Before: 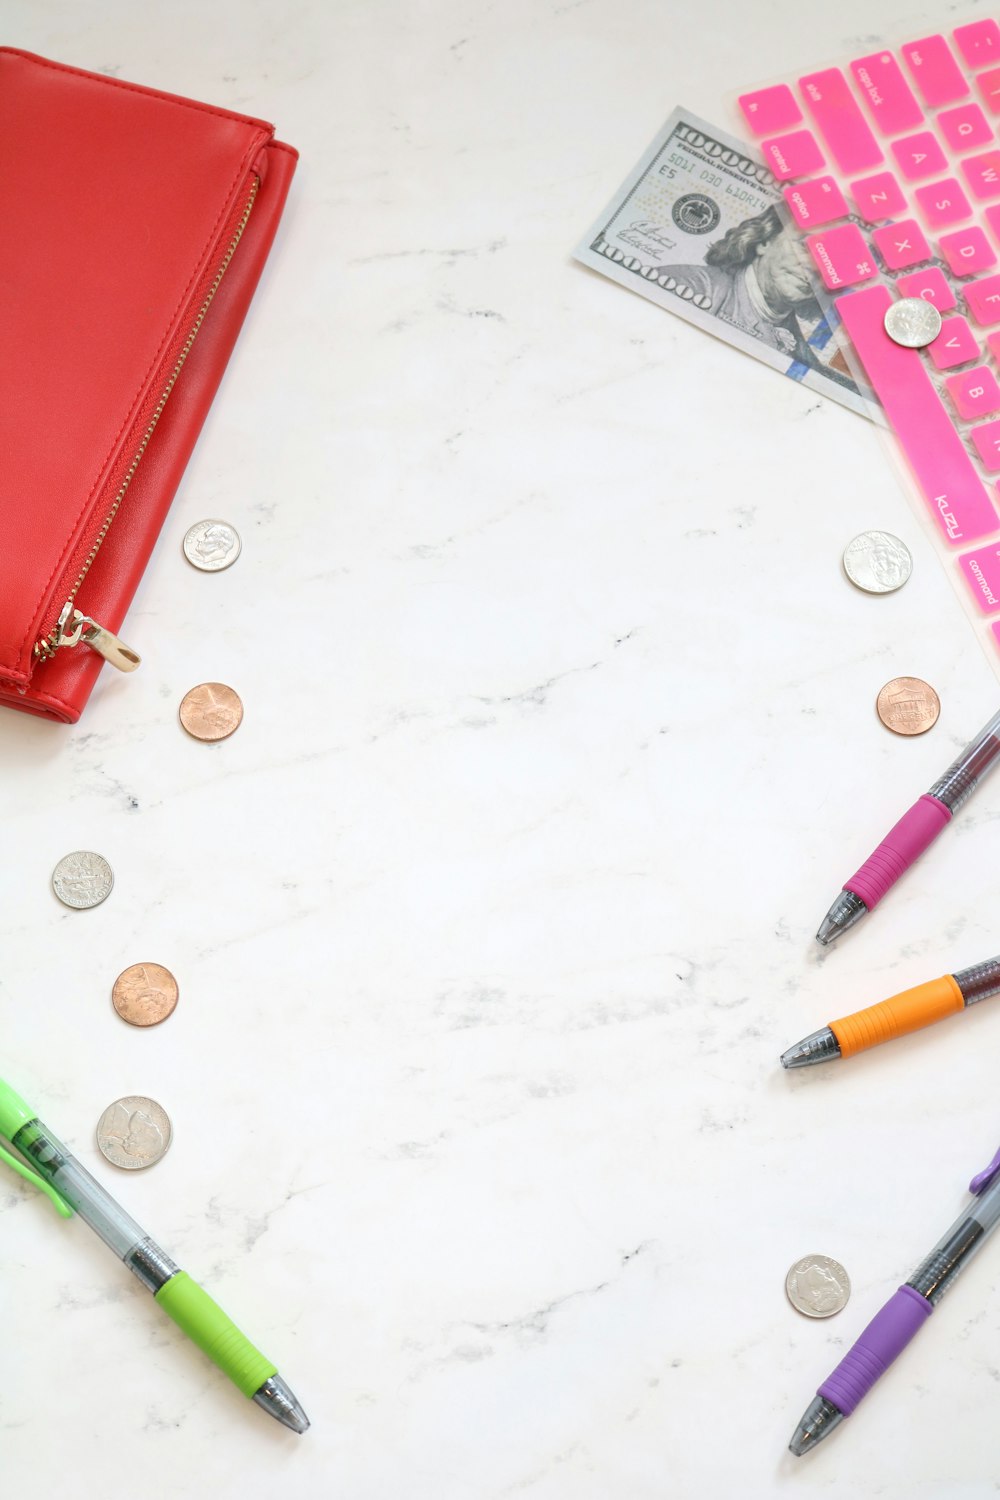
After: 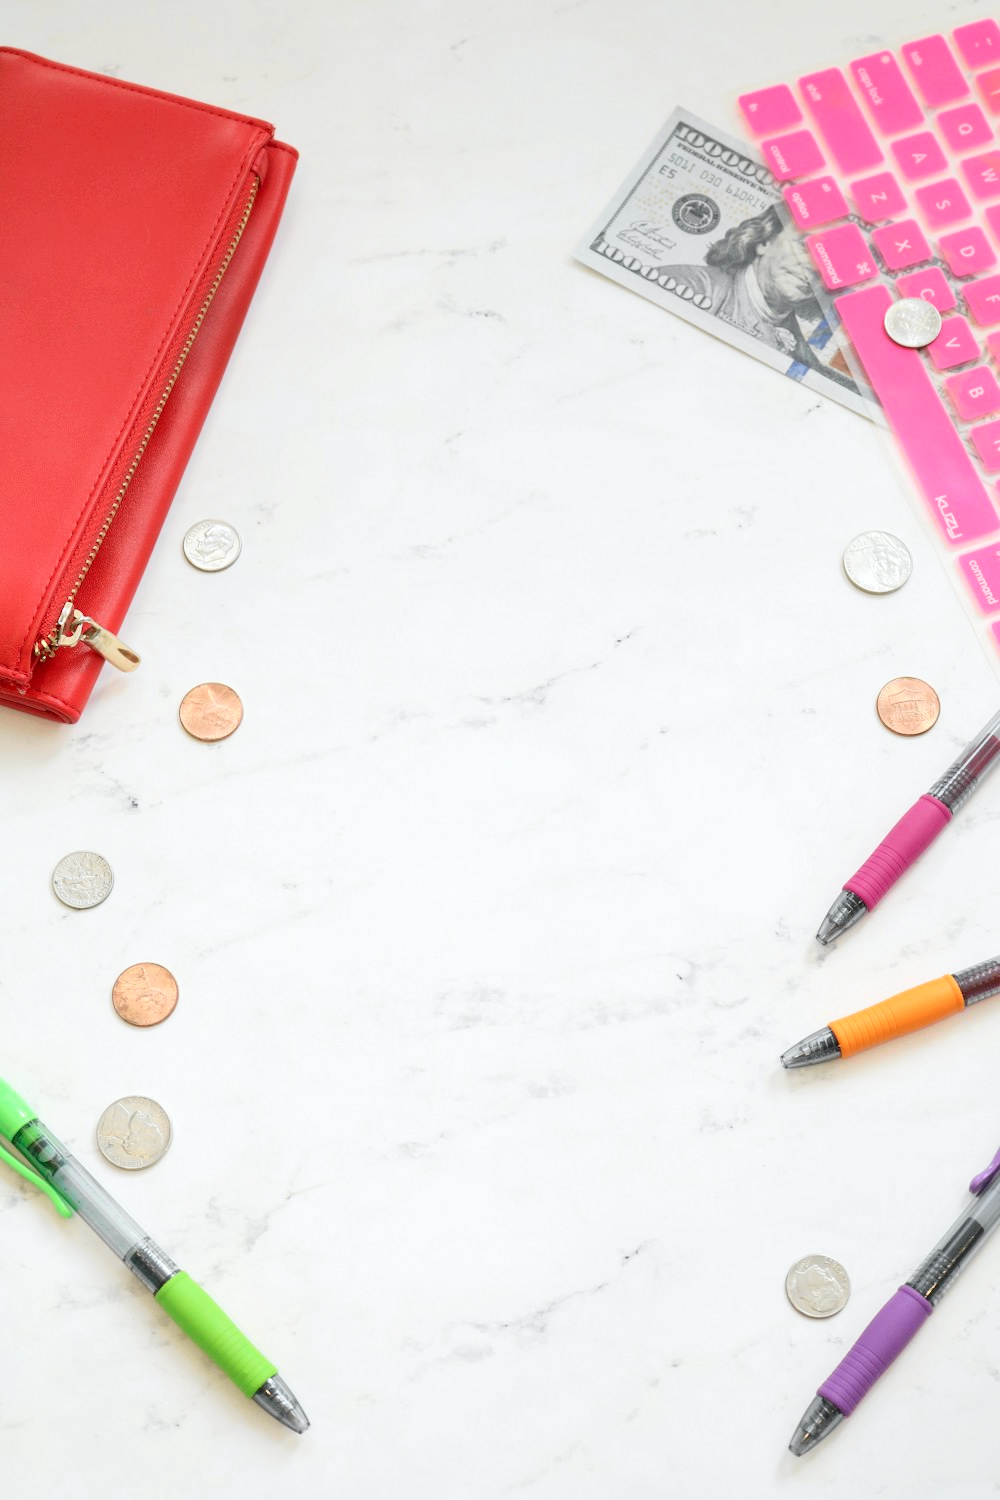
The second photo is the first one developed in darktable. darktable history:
tone curve: curves: ch0 [(0, 0.009) (0.037, 0.035) (0.131, 0.126) (0.275, 0.28) (0.476, 0.514) (0.617, 0.667) (0.704, 0.759) (0.813, 0.863) (0.911, 0.931) (0.997, 1)]; ch1 [(0, 0) (0.318, 0.271) (0.444, 0.438) (0.493, 0.496) (0.508, 0.5) (0.534, 0.535) (0.57, 0.582) (0.65, 0.664) (0.746, 0.764) (1, 1)]; ch2 [(0, 0) (0.246, 0.24) (0.36, 0.381) (0.415, 0.434) (0.476, 0.492) (0.502, 0.499) (0.522, 0.518) (0.533, 0.534) (0.586, 0.598) (0.634, 0.643) (0.706, 0.717) (0.853, 0.83) (1, 0.951)], color space Lab, independent channels, preserve colors none
